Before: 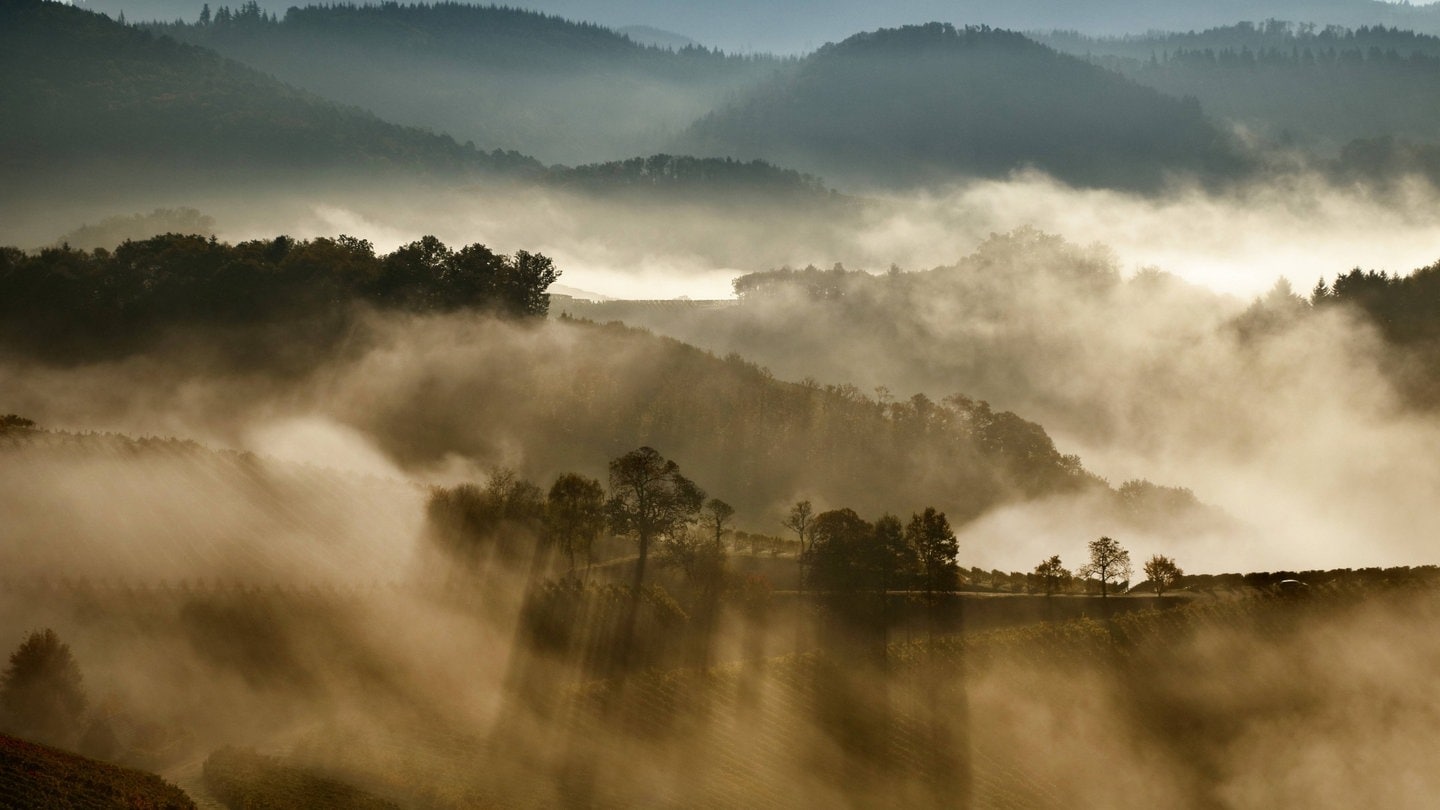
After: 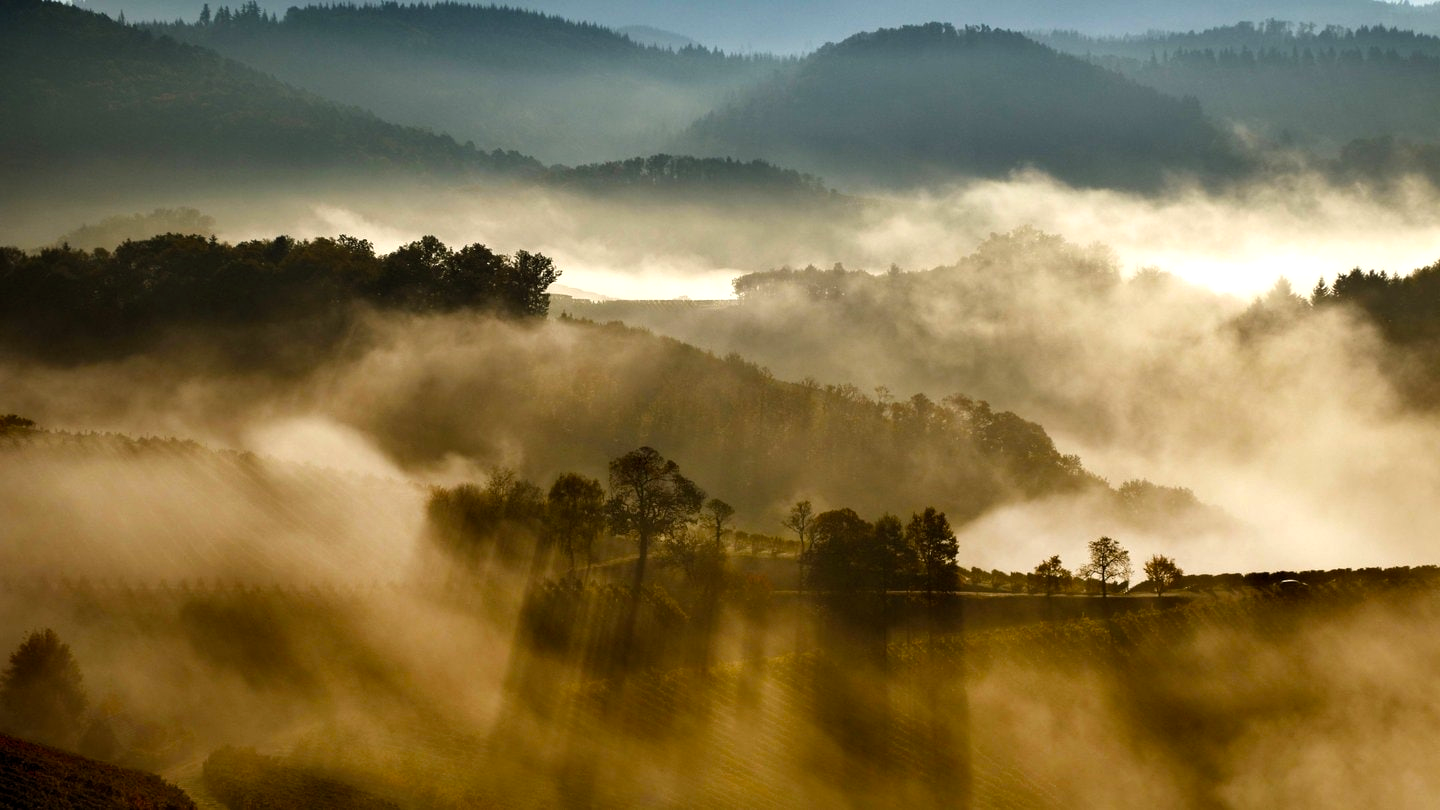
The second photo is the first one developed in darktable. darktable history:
color balance: lift [1, 1.001, 0.999, 1.001], gamma [1, 1.004, 1.007, 0.993], gain [1, 0.991, 0.987, 1.013], contrast 10%, output saturation 120%
levels: levels [0.016, 0.5, 0.996]
